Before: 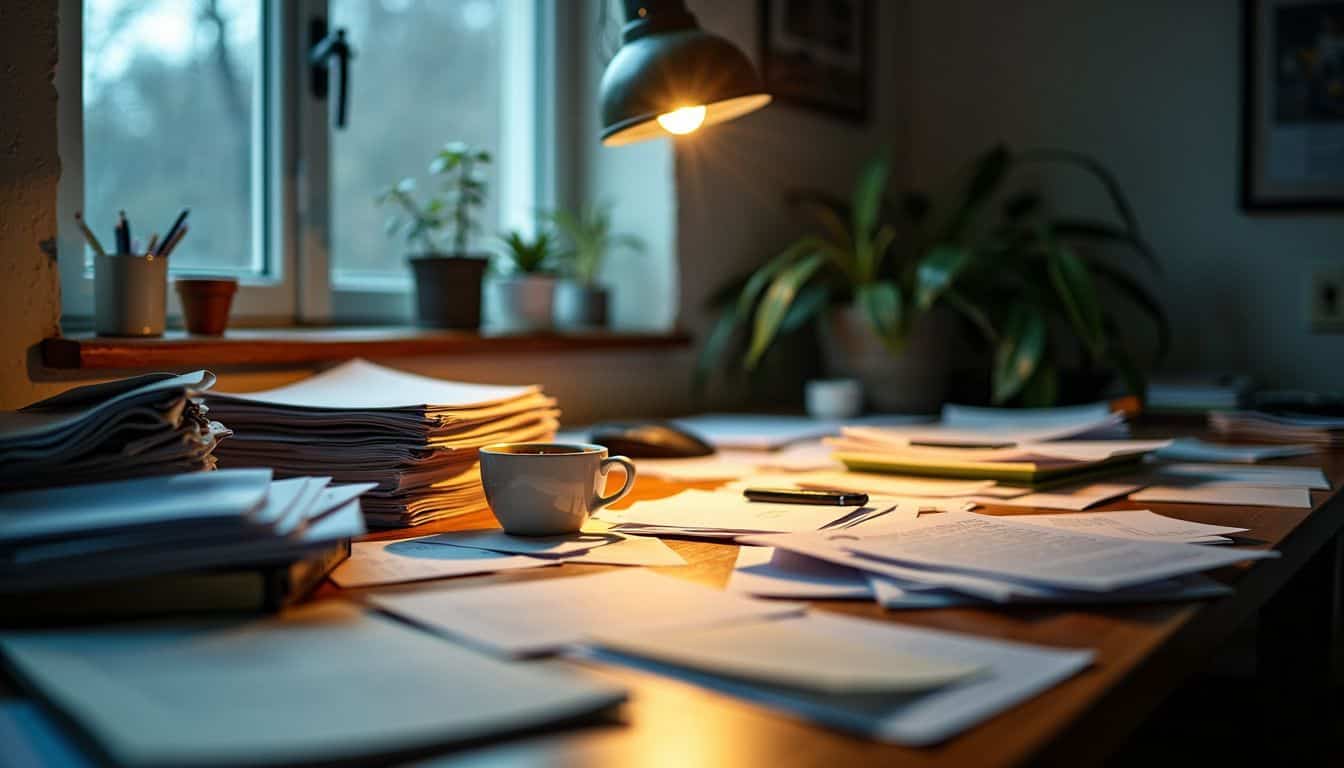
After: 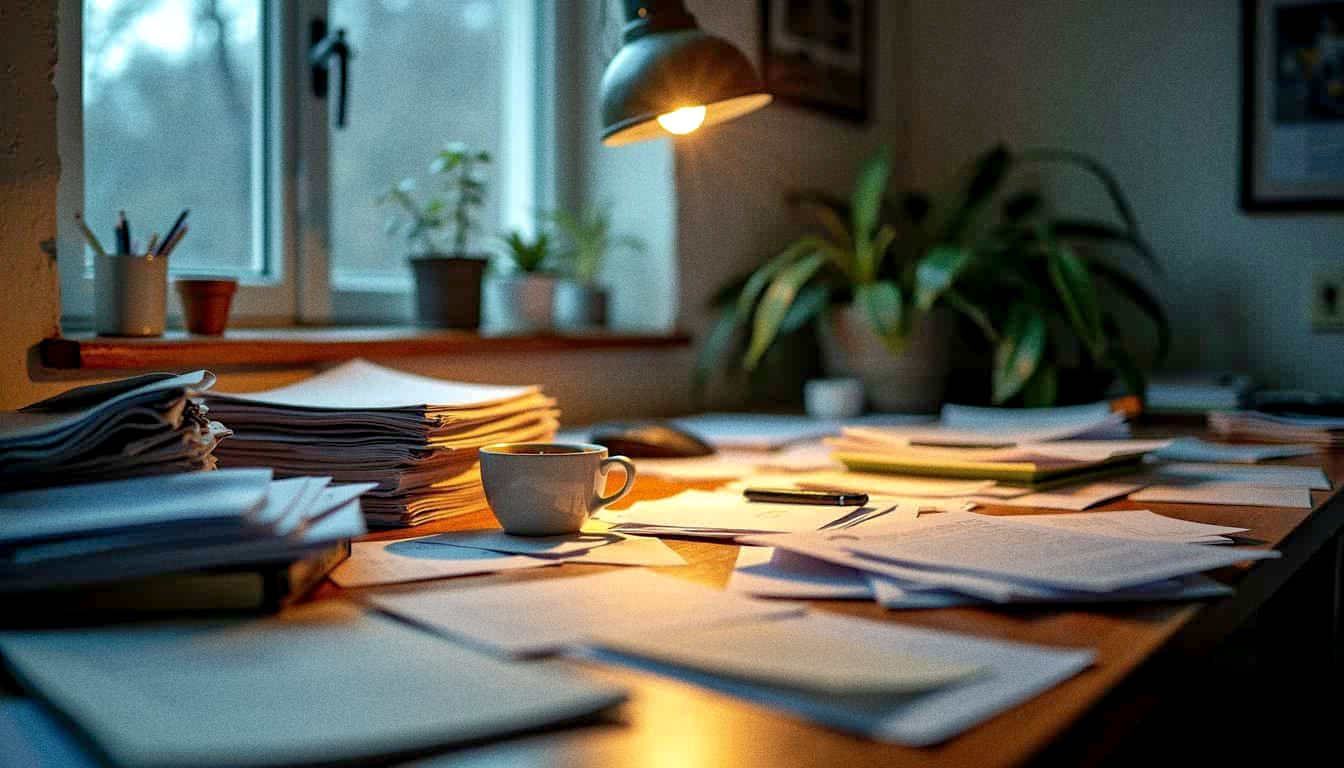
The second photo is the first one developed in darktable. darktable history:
exposure: black level correction 0.002, exposure 0.15 EV, compensate highlight preservation false
grain: coarseness 0.09 ISO
contrast brightness saturation: saturation -0.05
shadows and highlights: on, module defaults
